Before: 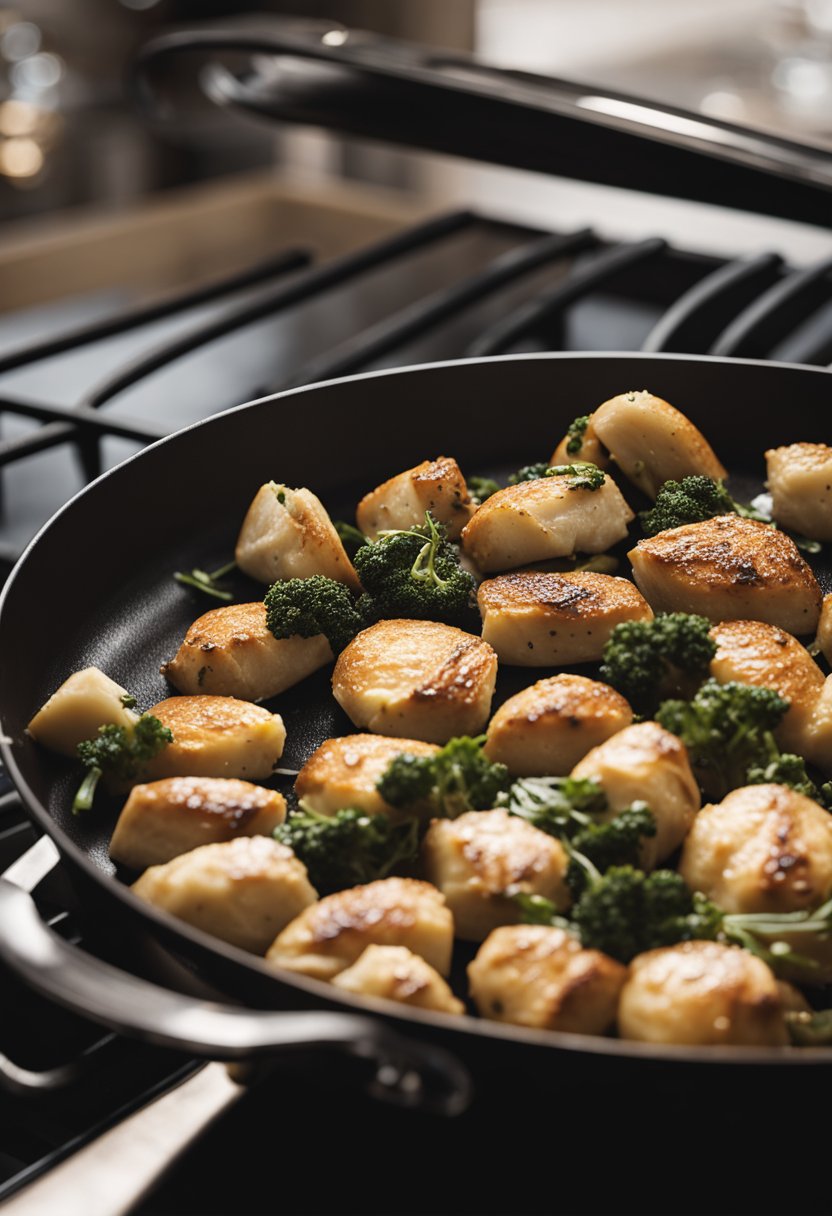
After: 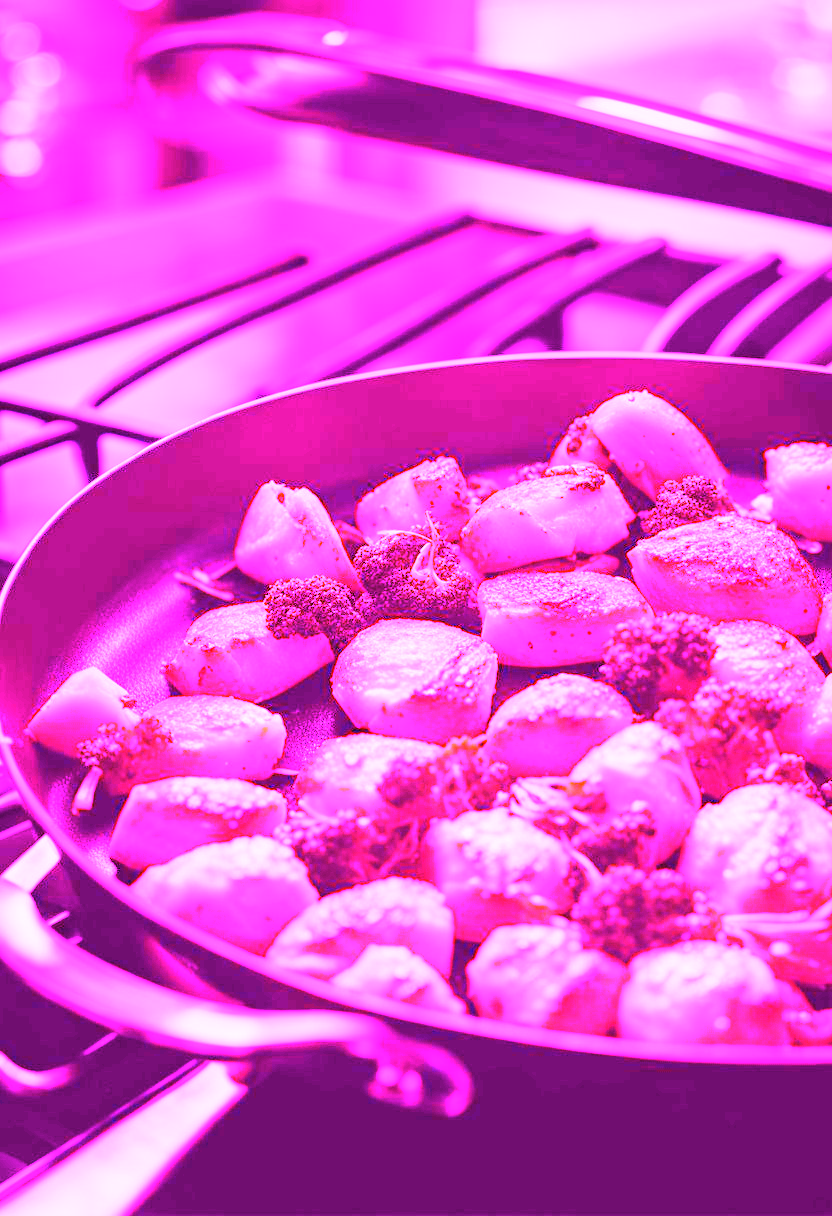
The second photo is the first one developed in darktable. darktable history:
exposure: compensate highlight preservation false
white balance: red 8, blue 8
